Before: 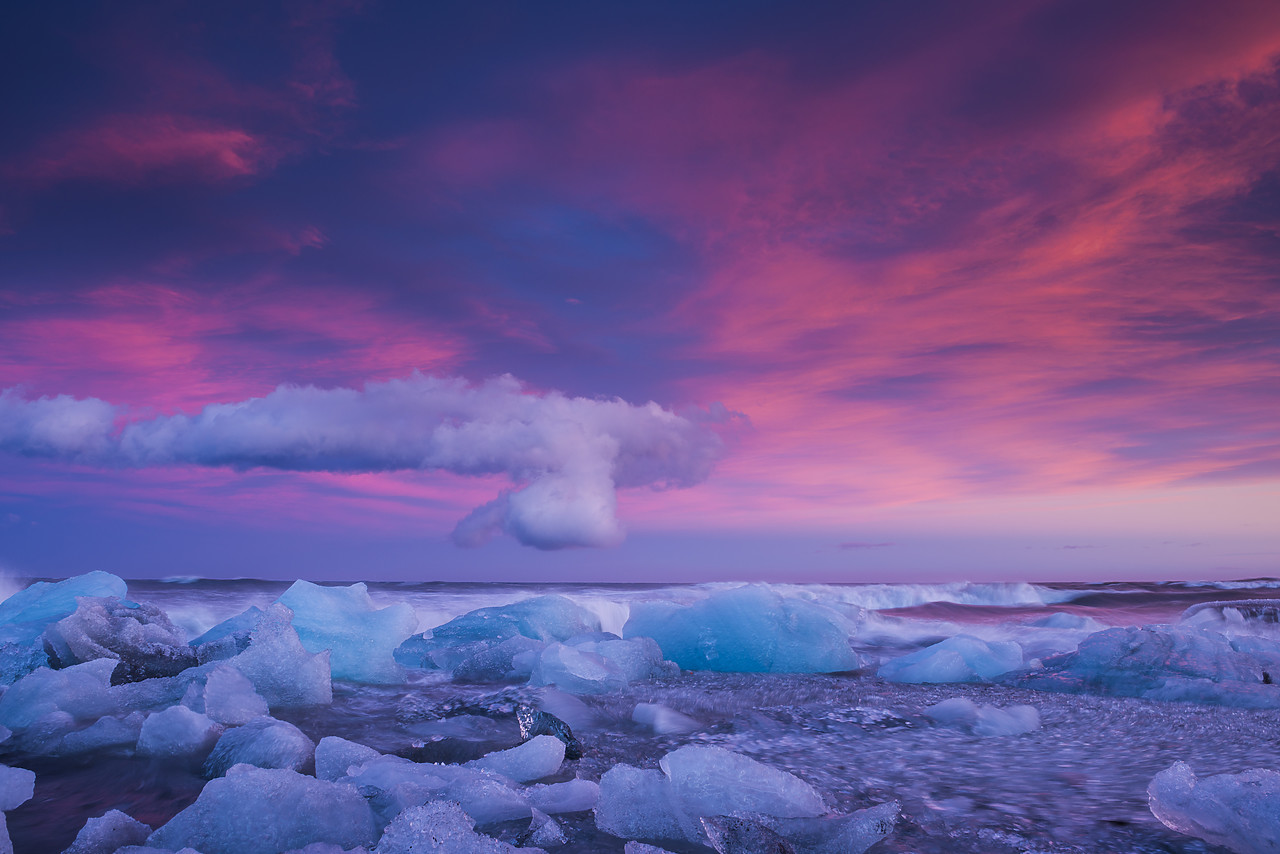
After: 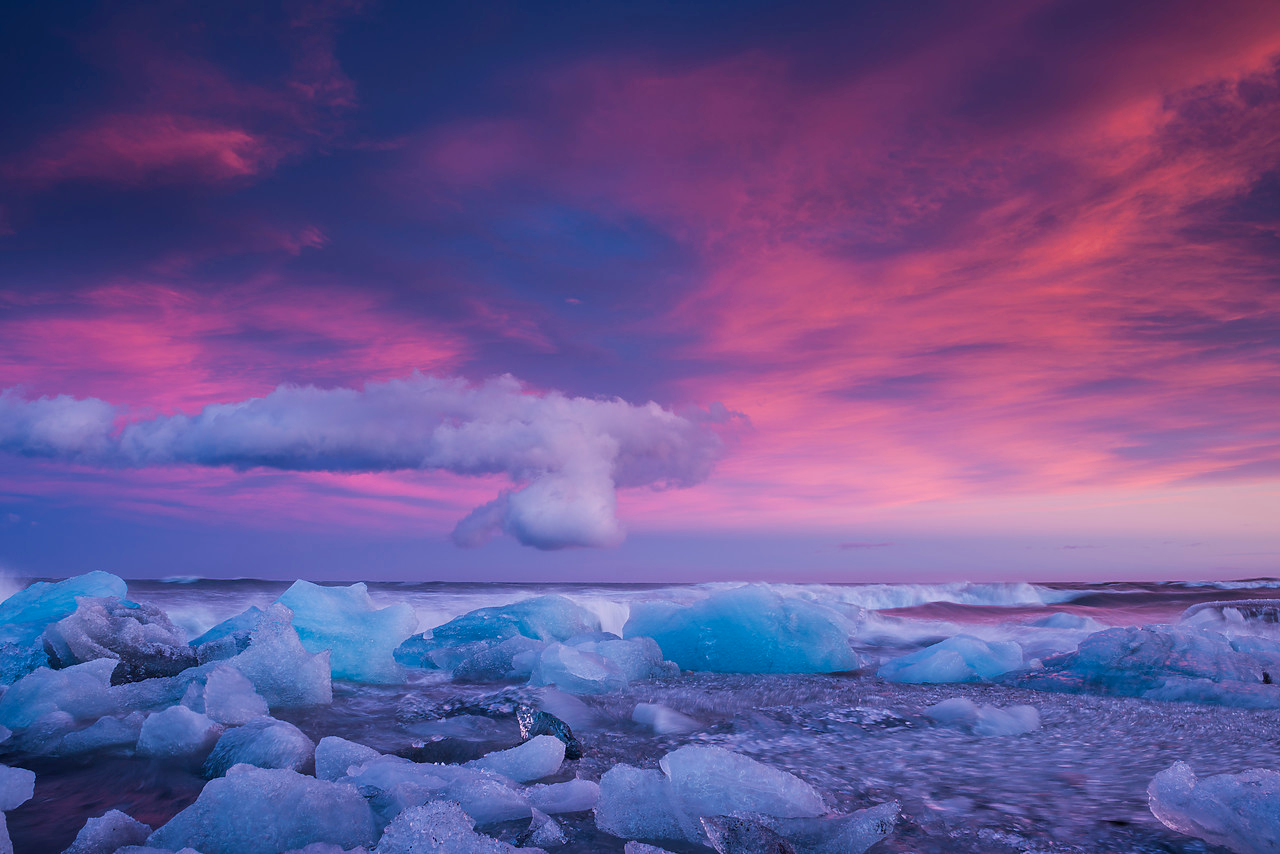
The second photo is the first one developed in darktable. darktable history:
contrast brightness saturation: saturation -0.061
